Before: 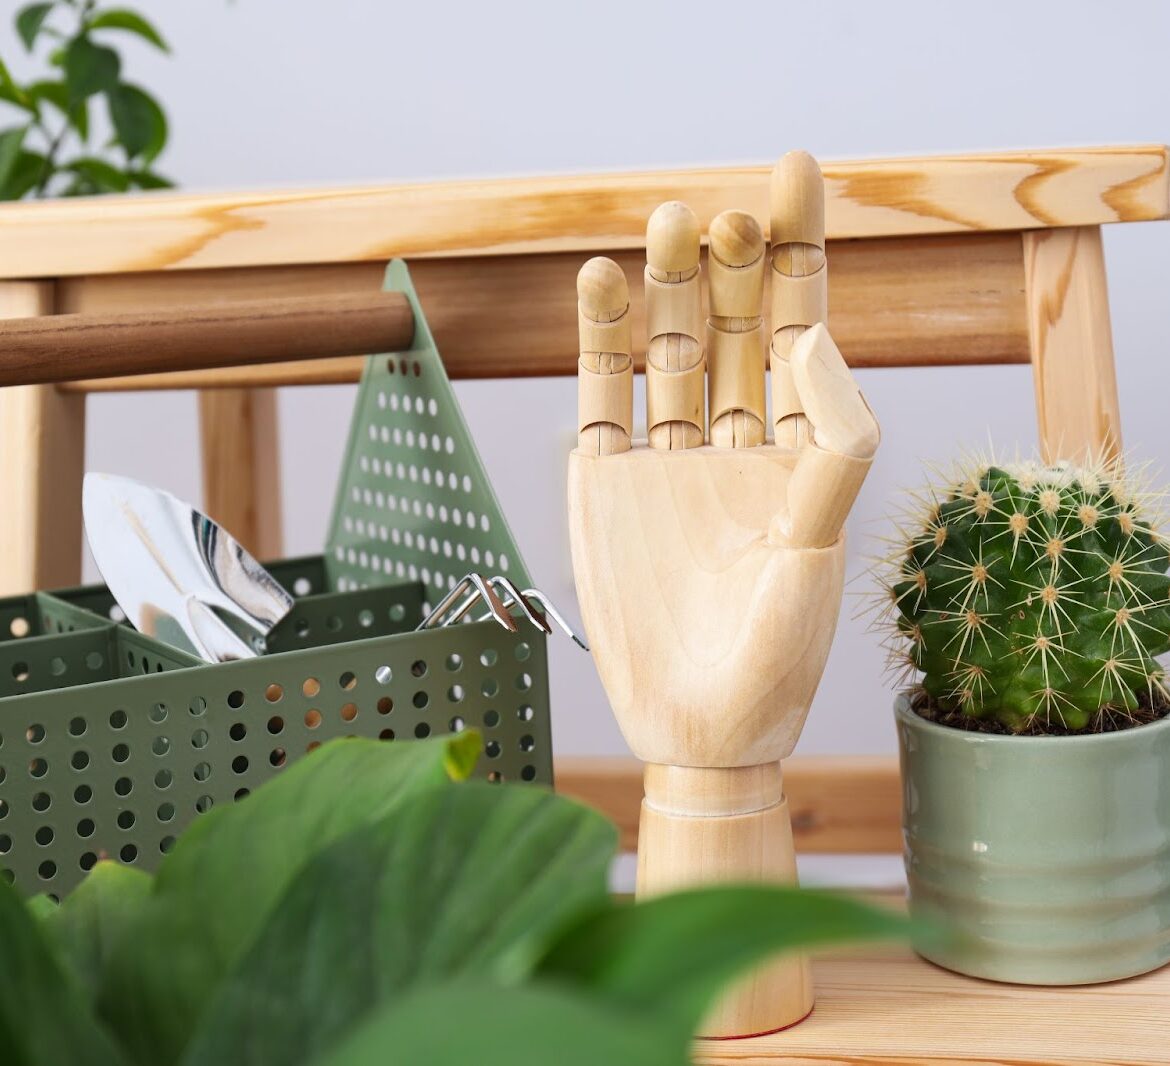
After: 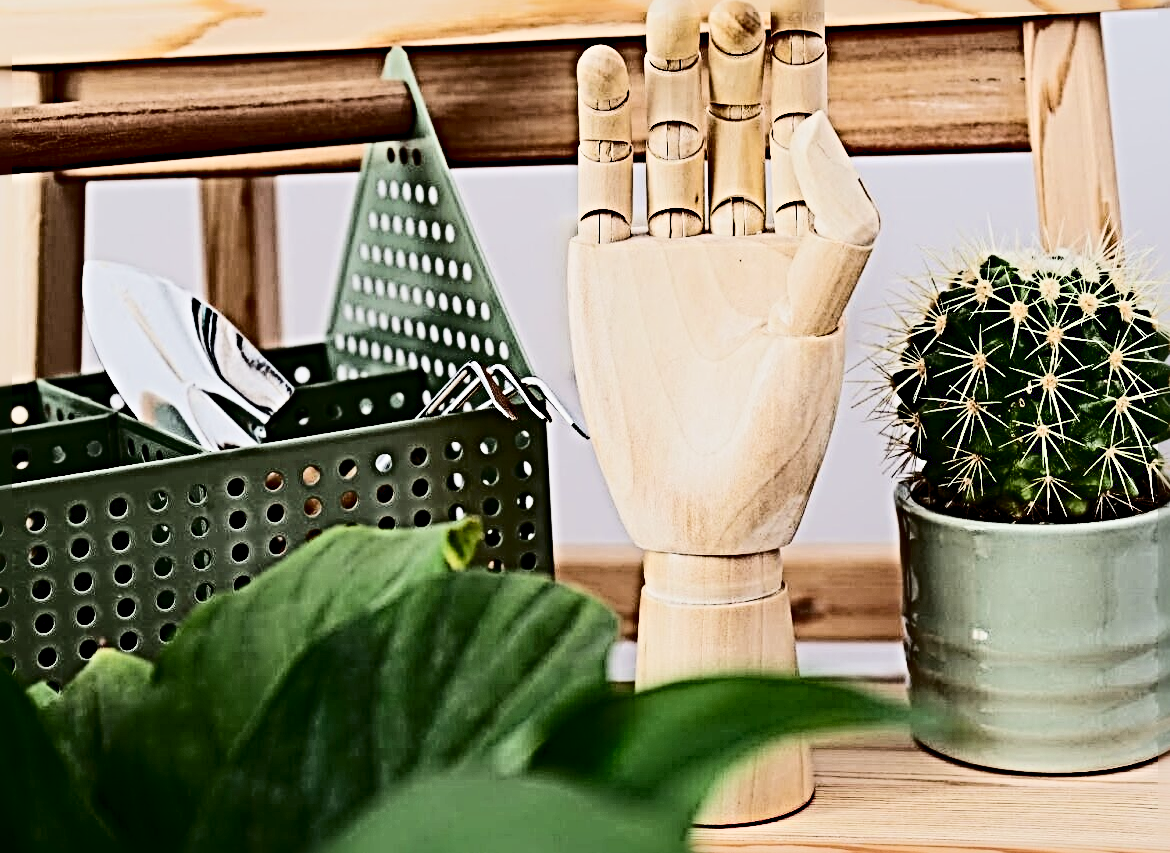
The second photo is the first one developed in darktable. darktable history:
filmic rgb: black relative exposure -16 EV, white relative exposure 6.89 EV, threshold 5.96 EV, hardness 4.69, enable highlight reconstruction true
tone curve: curves: ch0 [(0, 0) (0.003, 0.007) (0.011, 0.009) (0.025, 0.014) (0.044, 0.022) (0.069, 0.029) (0.1, 0.037) (0.136, 0.052) (0.177, 0.083) (0.224, 0.121) (0.277, 0.177) (0.335, 0.258) (0.399, 0.351) (0.468, 0.454) (0.543, 0.557) (0.623, 0.654) (0.709, 0.744) (0.801, 0.825) (0.898, 0.909) (1, 1)], color space Lab, independent channels, preserve colors none
contrast brightness saturation: contrast 0.3
crop and rotate: top 19.934%
sharpen: radius 6.256, amount 1.809, threshold 0.204
